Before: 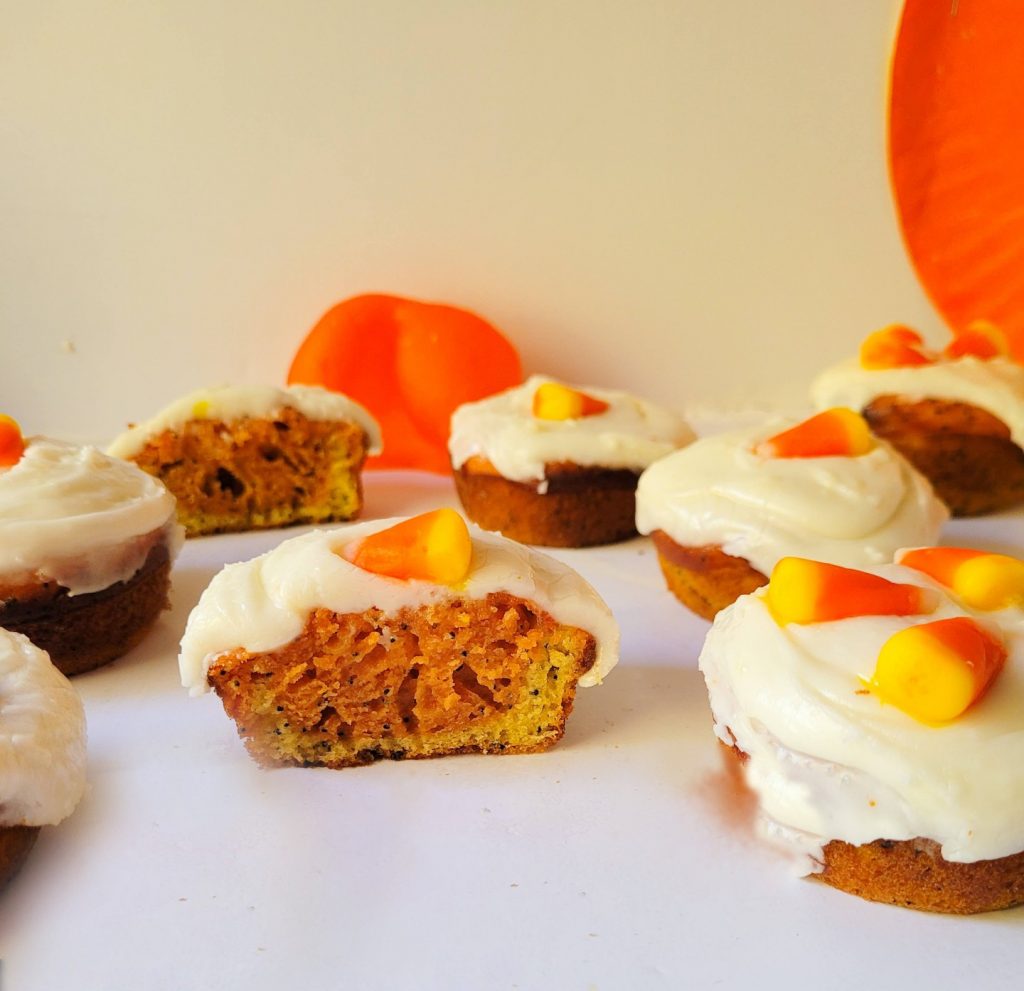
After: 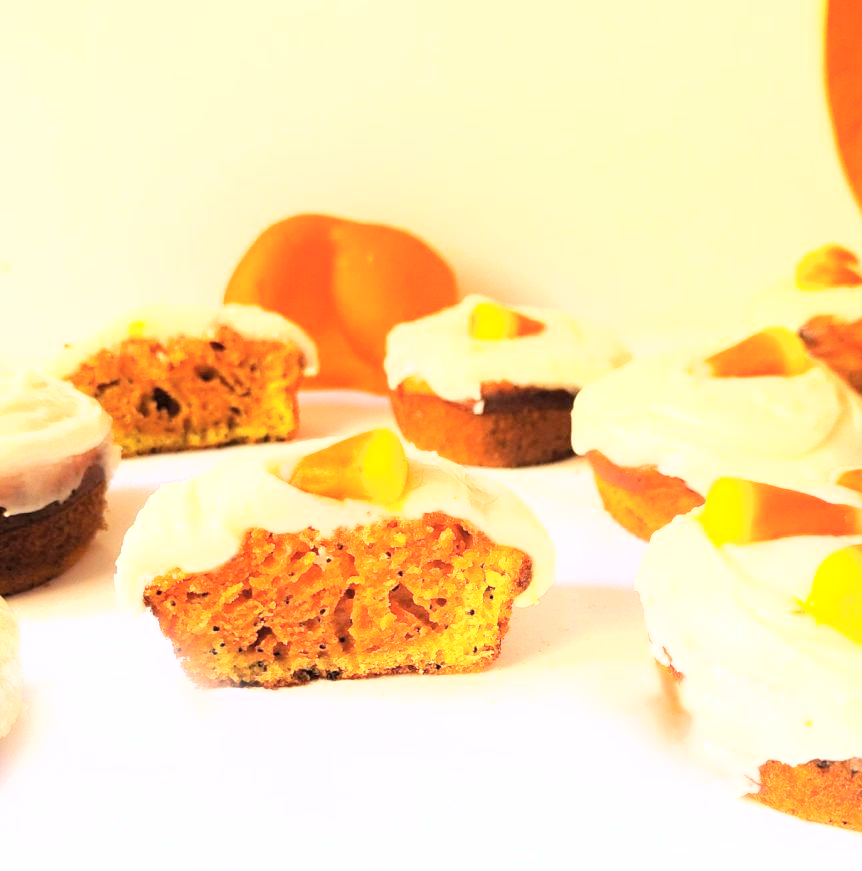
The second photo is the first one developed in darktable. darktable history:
shadows and highlights: shadows -68.71, highlights 35.08, highlights color adjustment 73.76%, soften with gaussian
exposure: black level correction 0, exposure 1.199 EV, compensate highlight preservation false
crop: left 6.293%, top 8.125%, right 9.525%, bottom 3.982%
